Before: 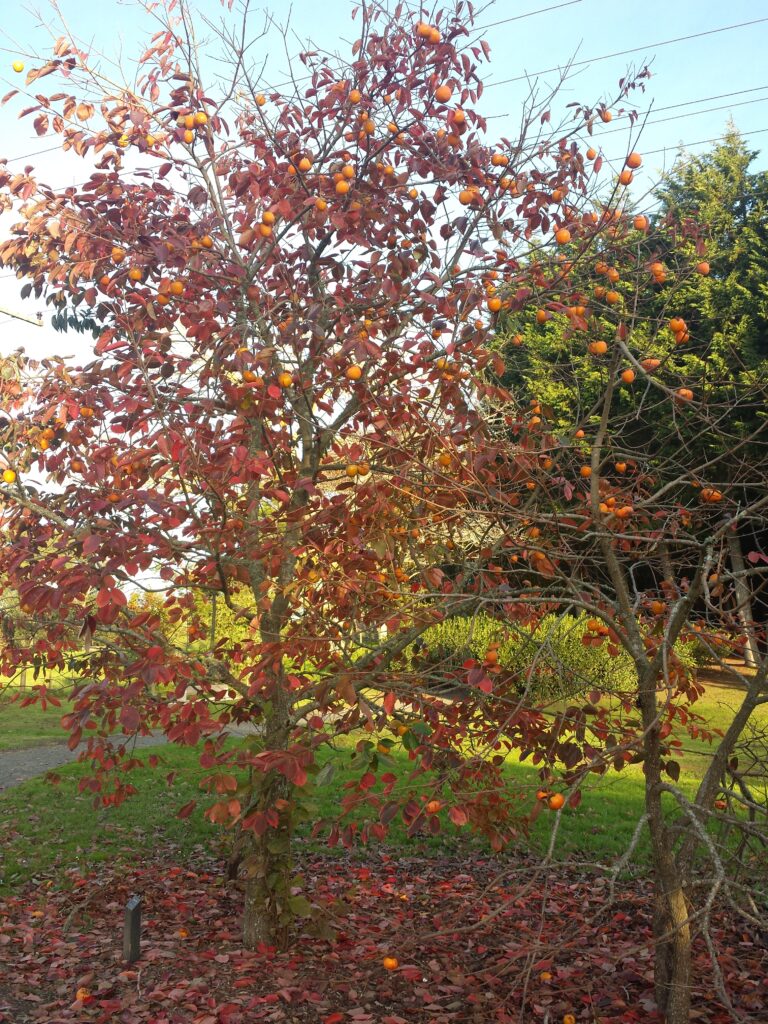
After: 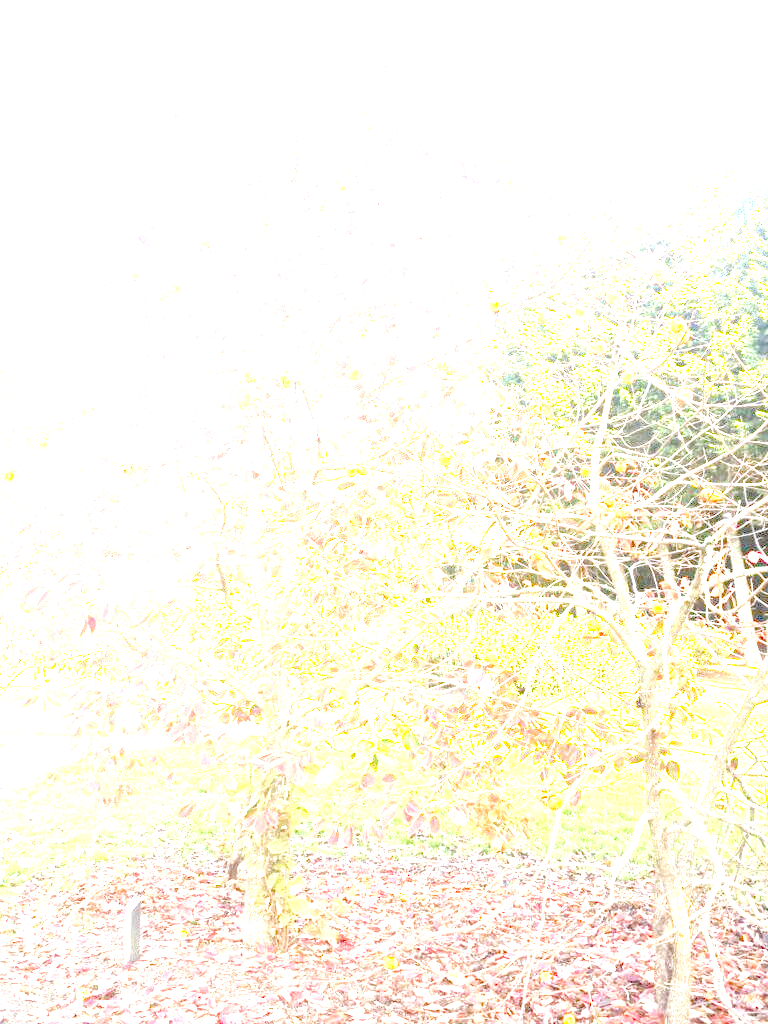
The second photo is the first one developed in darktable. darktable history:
white balance: red 1, blue 1.079
exposure: black level correction 0.005, exposure 2.084 EV, compensate highlight preservation false
local contrast: on, module defaults
